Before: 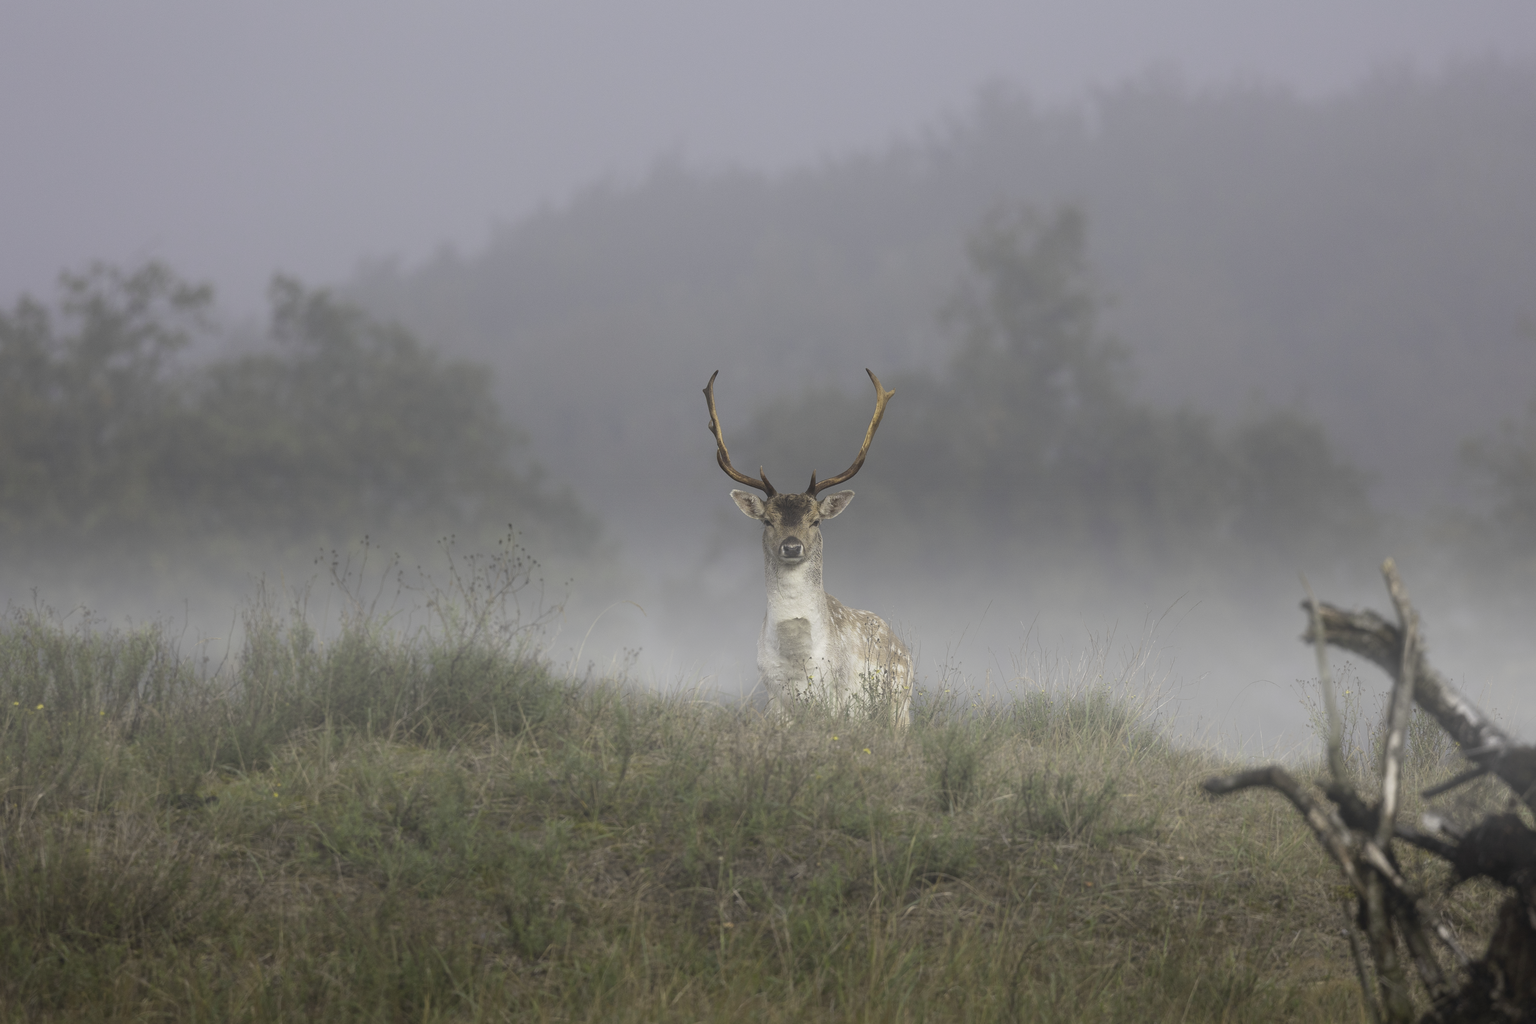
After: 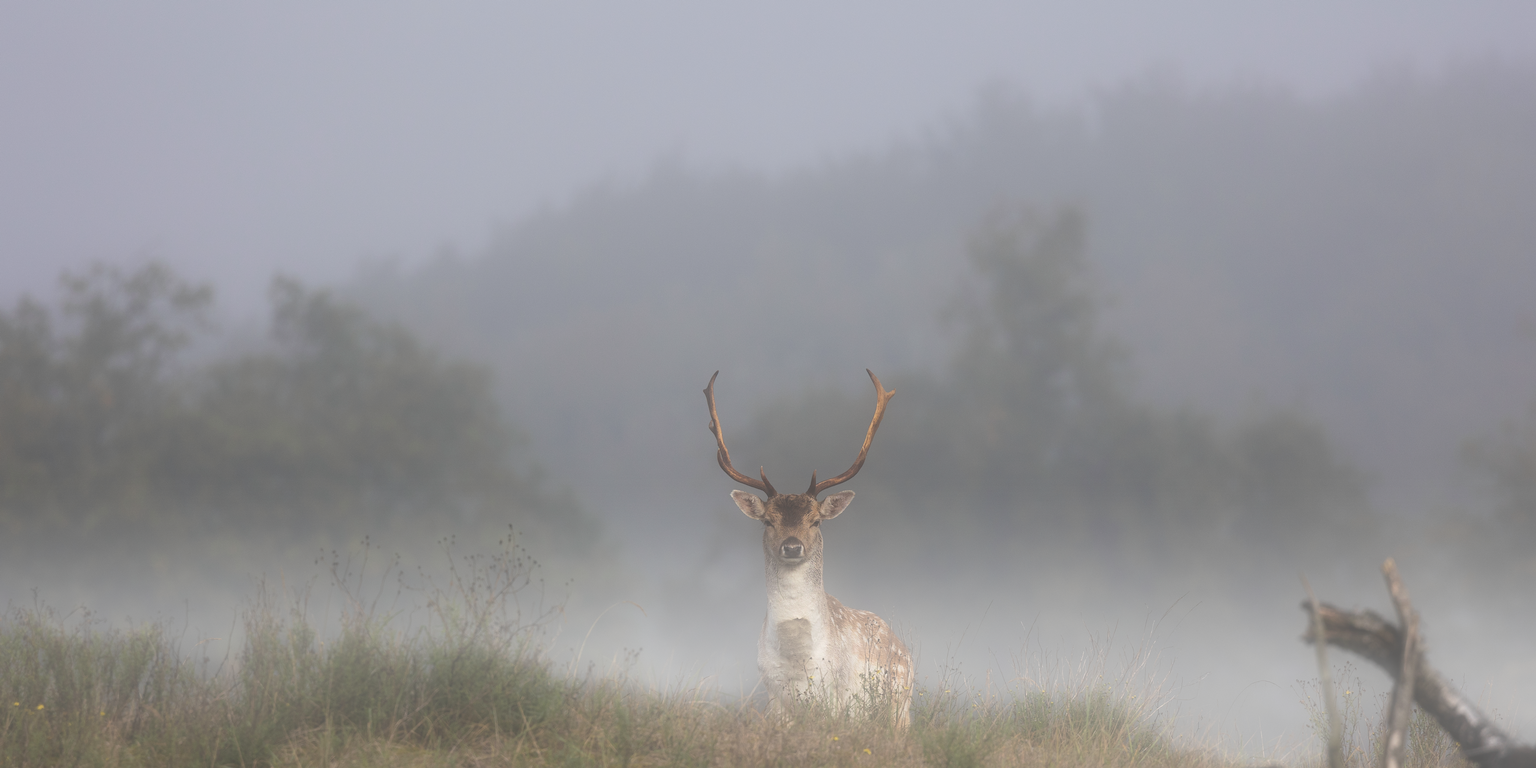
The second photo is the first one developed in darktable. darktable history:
sharpen: amount 0.2
levels: levels [0, 0.476, 0.951]
soften: size 60.24%, saturation 65.46%, brightness 0.506 EV, mix 25.7%
velvia: strength 6%
crop: bottom 24.988%
